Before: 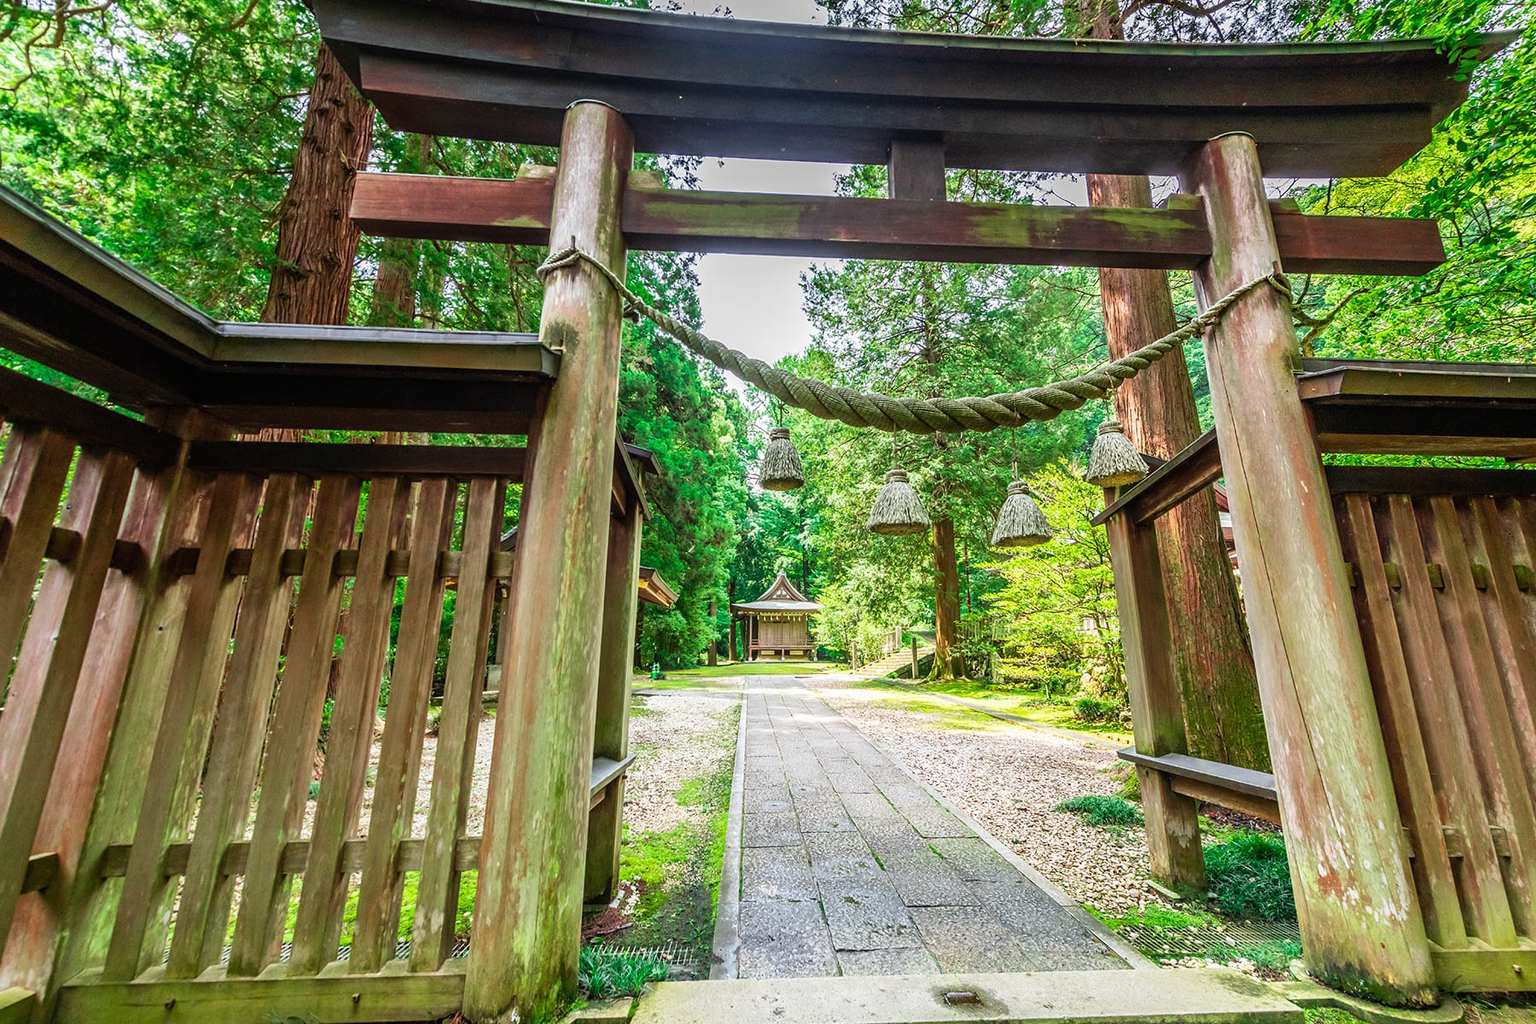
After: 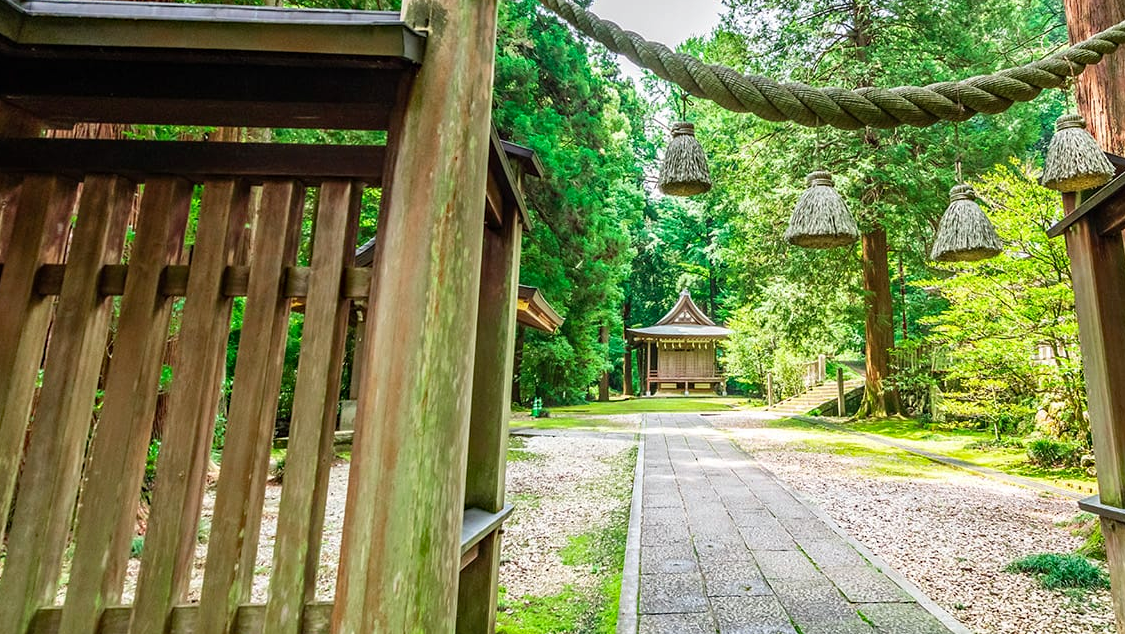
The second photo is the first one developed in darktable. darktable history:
crop: left 12.88%, top 31.634%, right 24.594%, bottom 15.507%
haze removal: compatibility mode true, adaptive false
